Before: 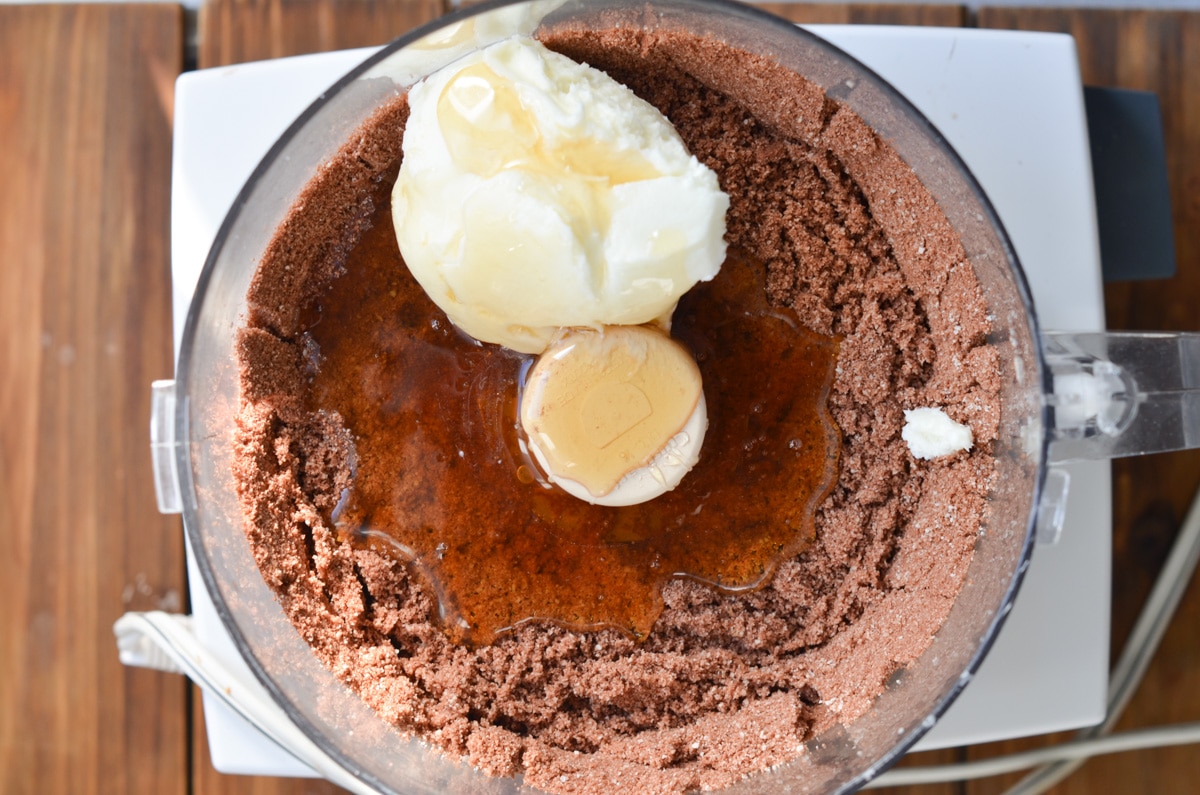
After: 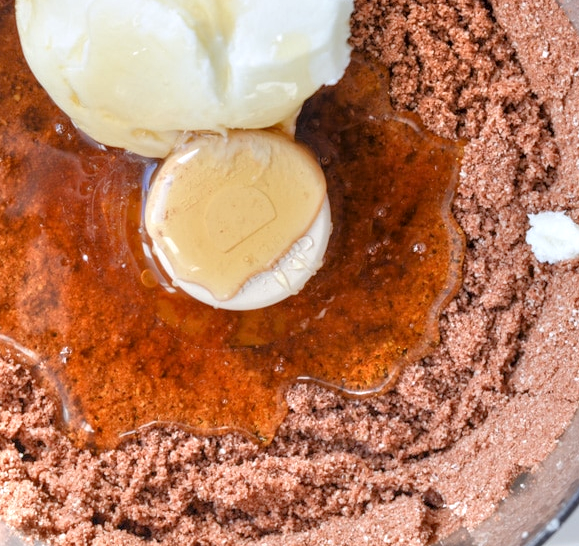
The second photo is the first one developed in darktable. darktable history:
white balance: red 0.983, blue 1.036
local contrast: on, module defaults
crop: left 31.379%, top 24.658%, right 20.326%, bottom 6.628%
tone equalizer: -7 EV 0.15 EV, -6 EV 0.6 EV, -5 EV 1.15 EV, -4 EV 1.33 EV, -3 EV 1.15 EV, -2 EV 0.6 EV, -1 EV 0.15 EV, mask exposure compensation -0.5 EV
